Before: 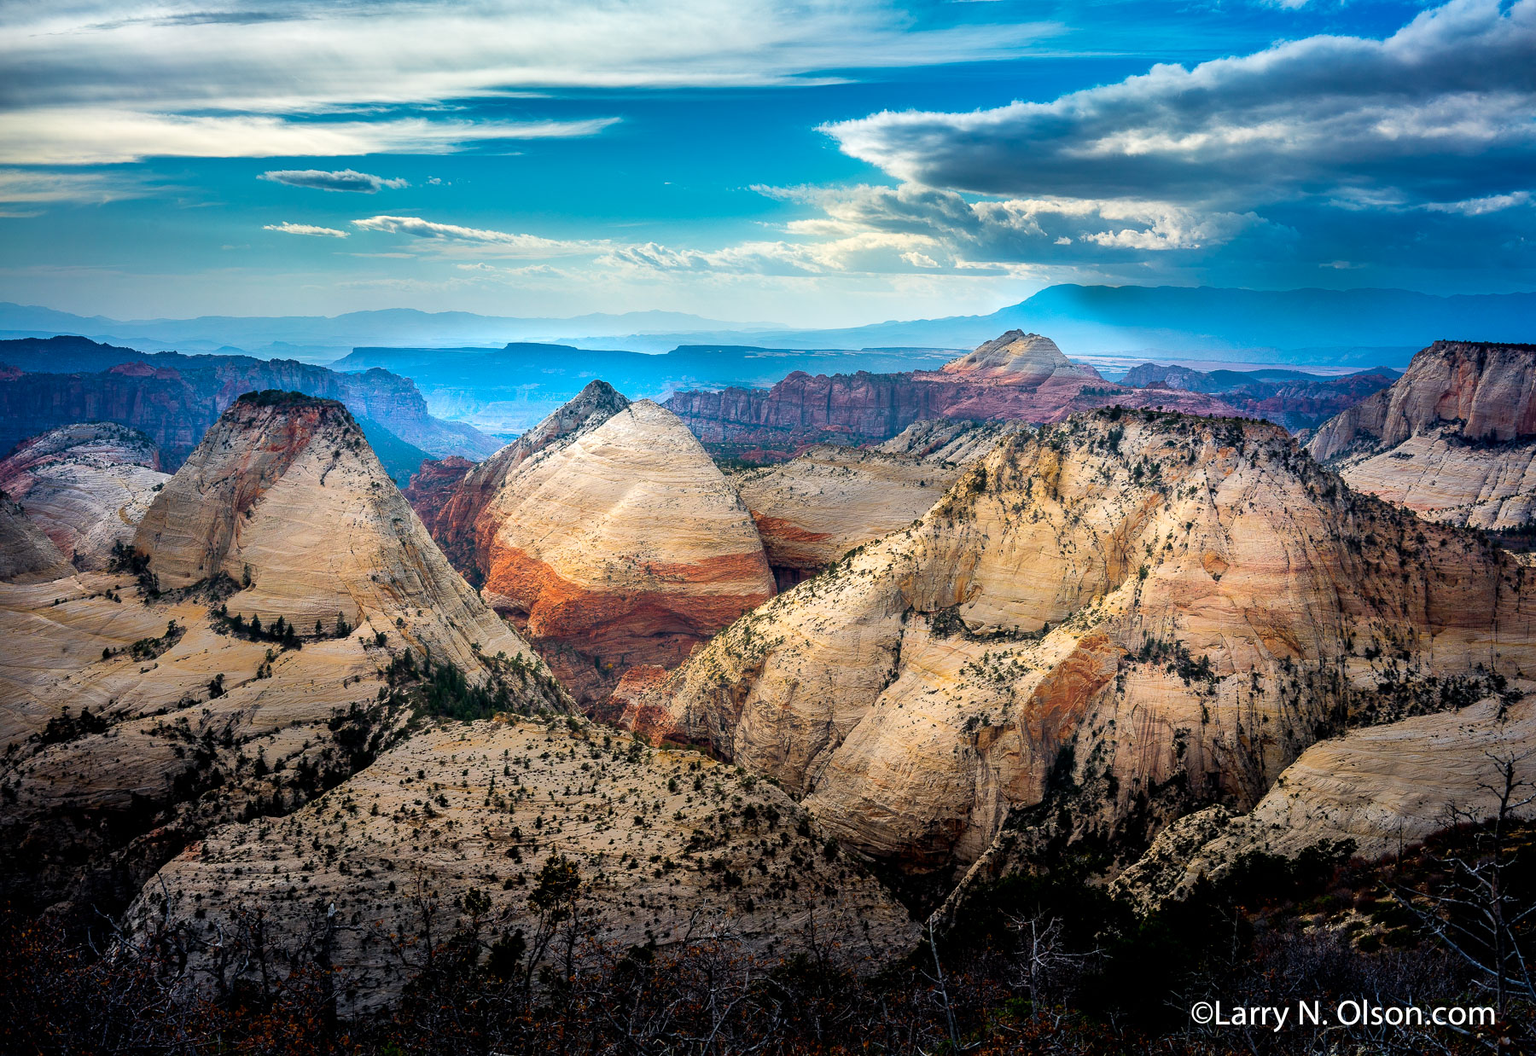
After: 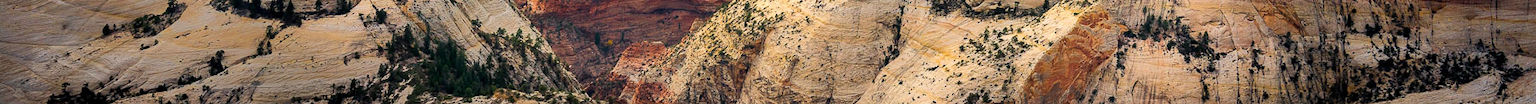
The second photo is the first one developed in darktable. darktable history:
crop and rotate: top 59.084%, bottom 30.916%
base curve: curves: ch0 [(0, 0) (0.297, 0.298) (1, 1)], preserve colors none
